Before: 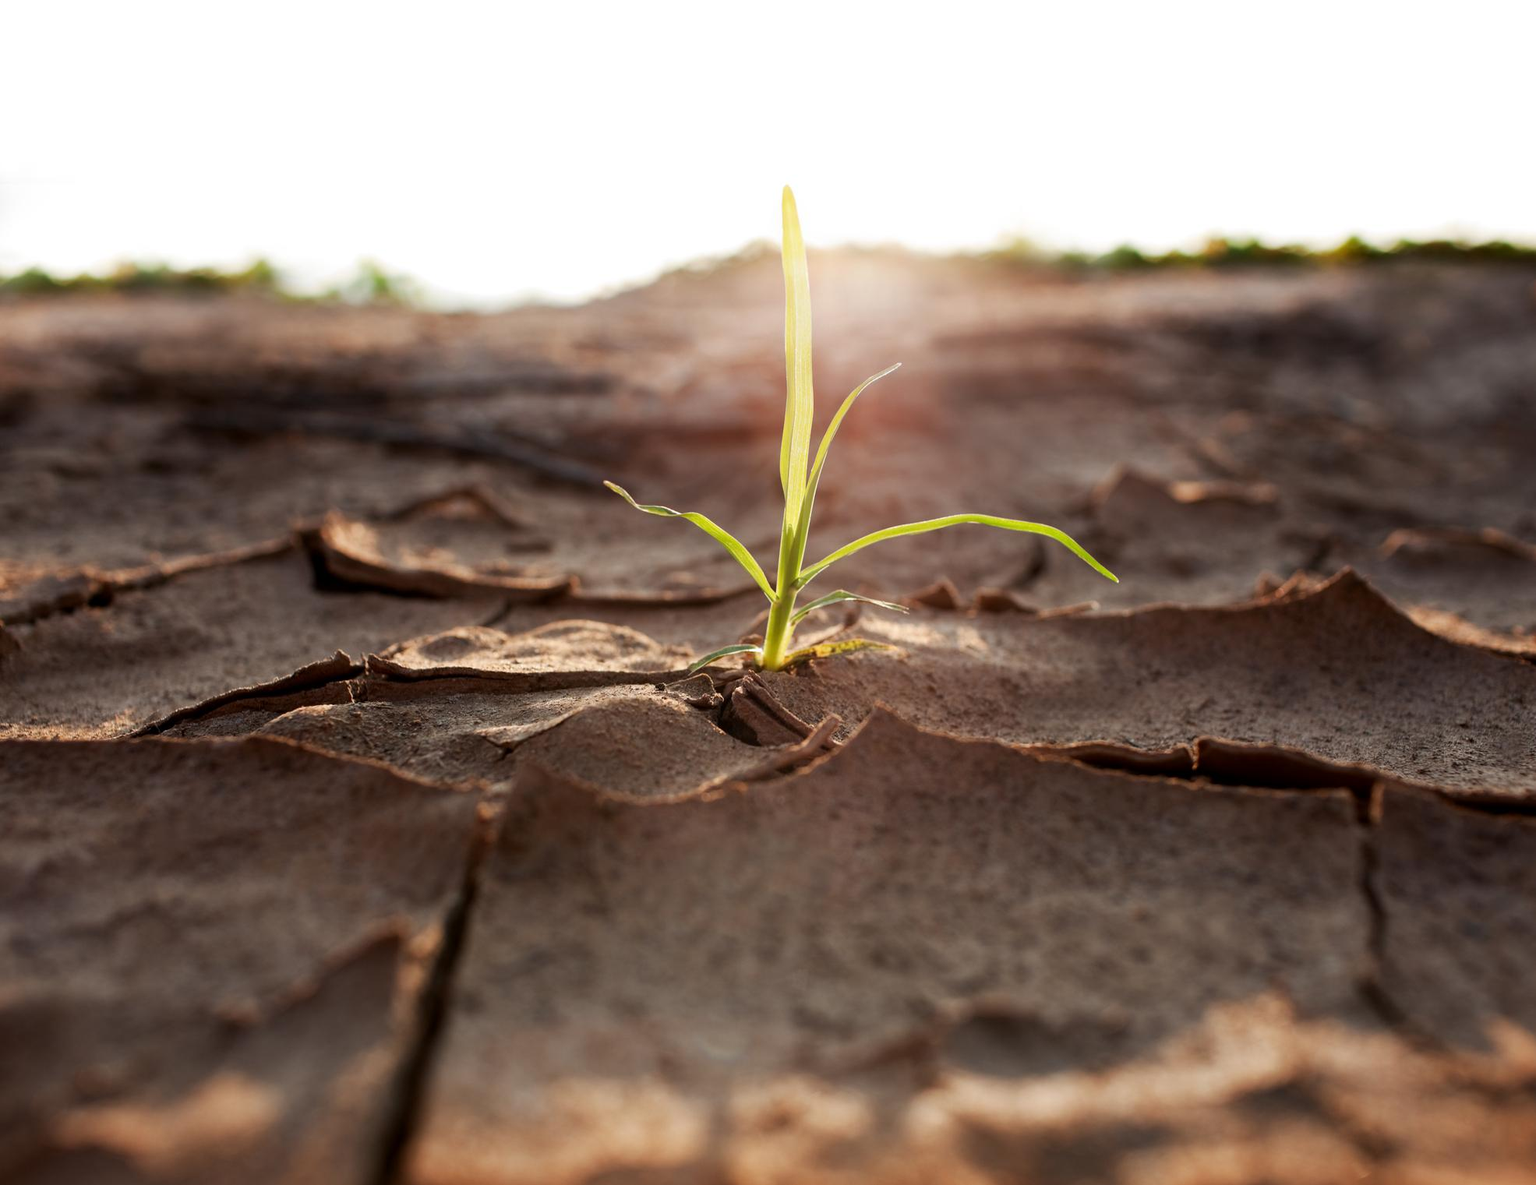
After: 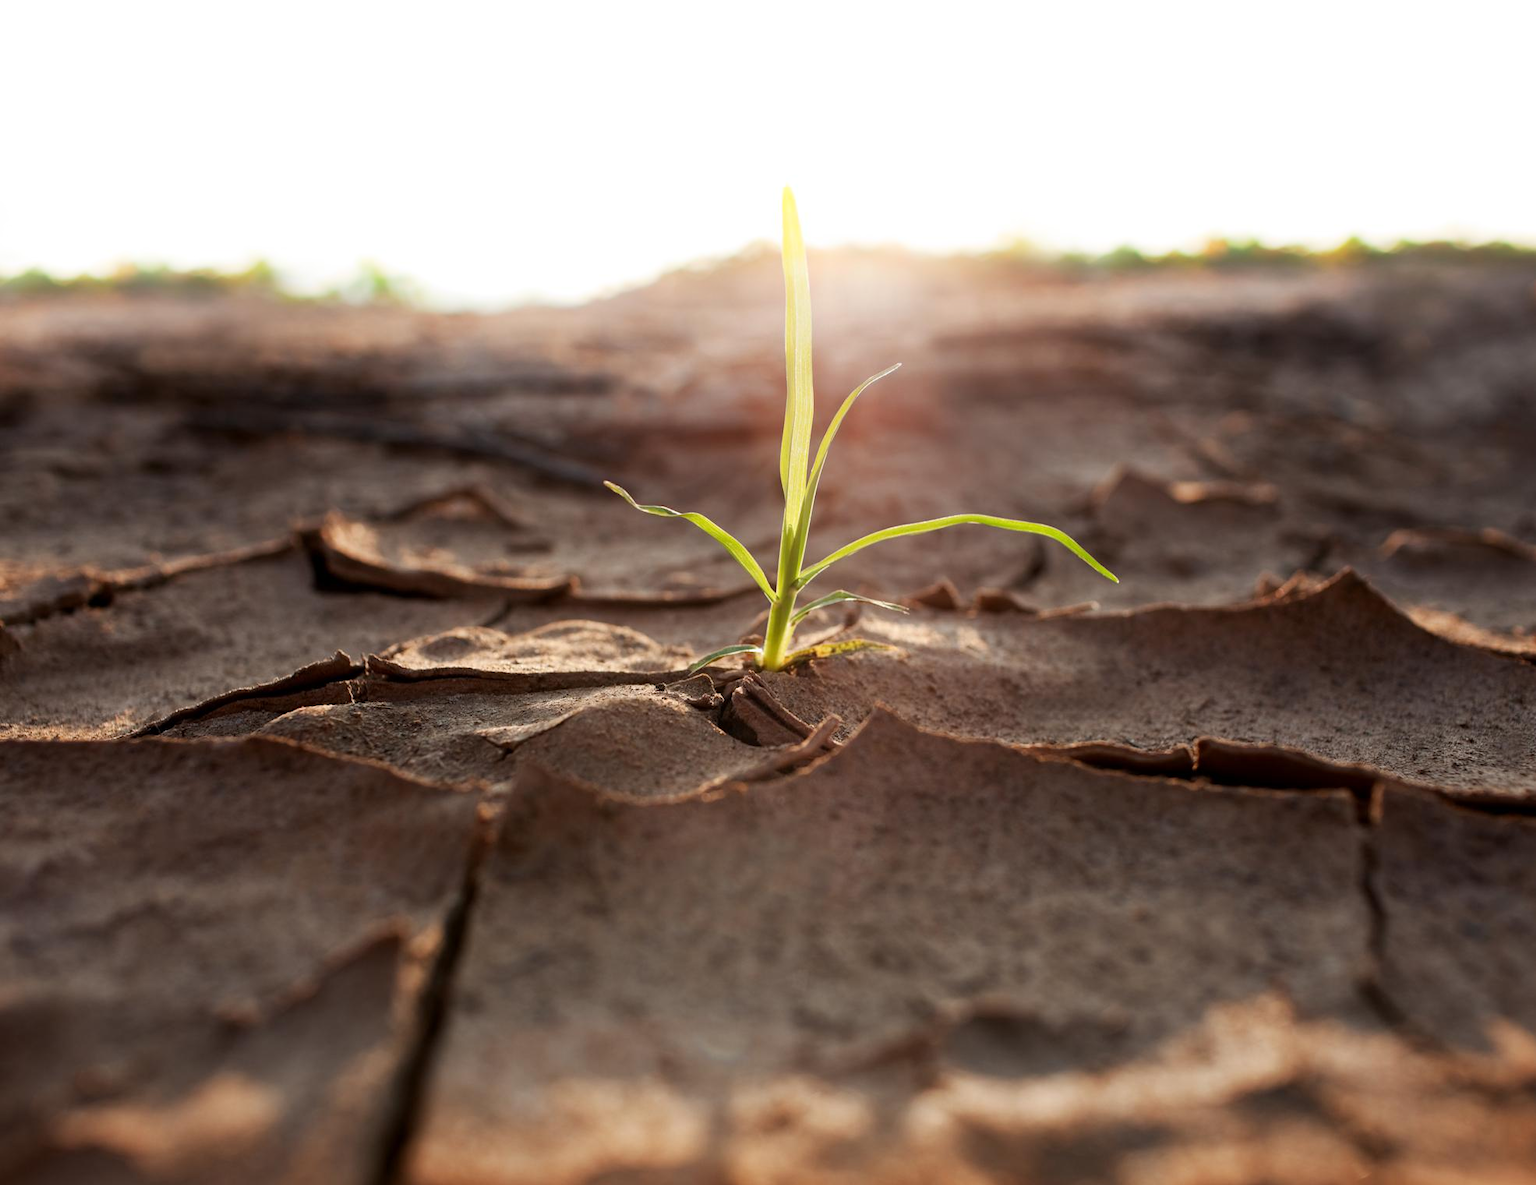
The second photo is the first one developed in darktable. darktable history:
exposure: compensate highlight preservation false
bloom: size 13.65%, threshold 98.39%, strength 4.82%
